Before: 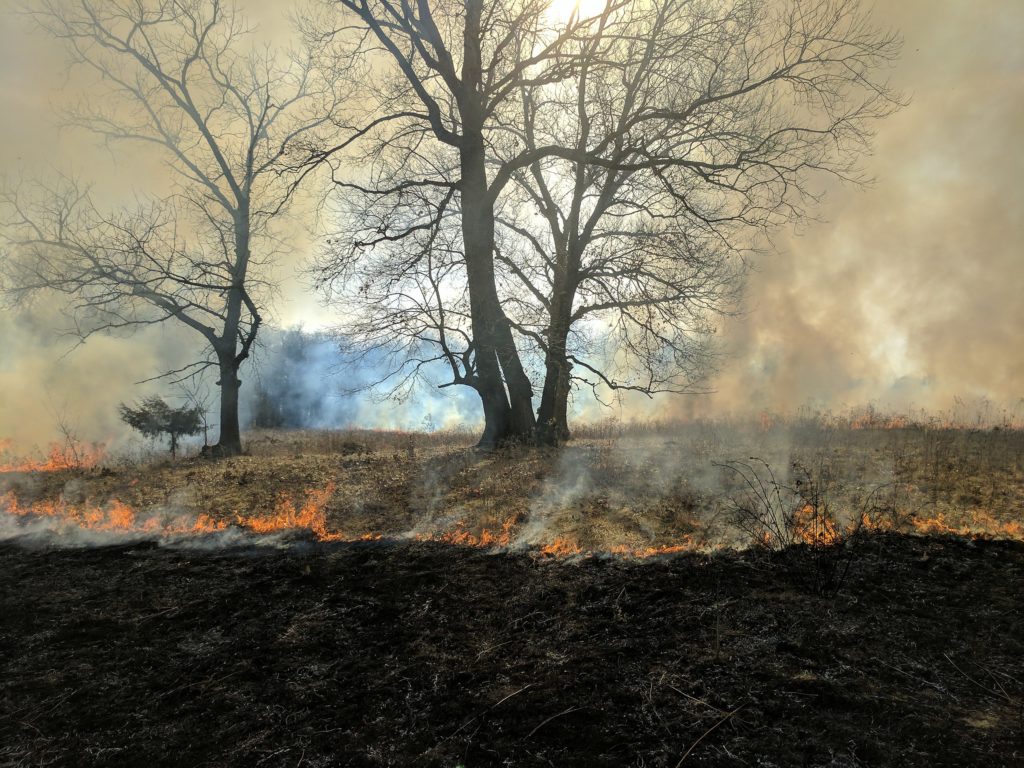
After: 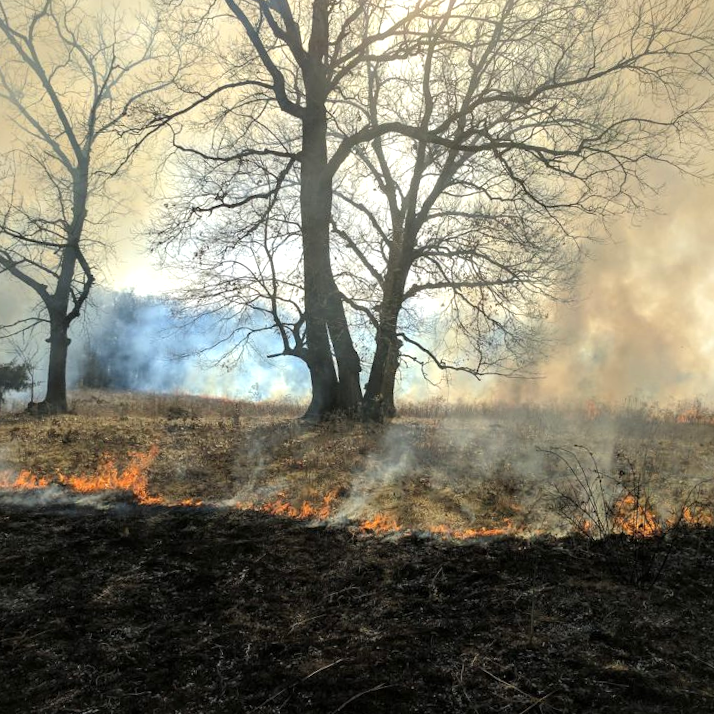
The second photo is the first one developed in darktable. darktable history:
crop and rotate: angle -3.27°, left 14.277%, top 0.028%, right 10.766%, bottom 0.028%
exposure: exposure 0.375 EV, compensate highlight preservation false
